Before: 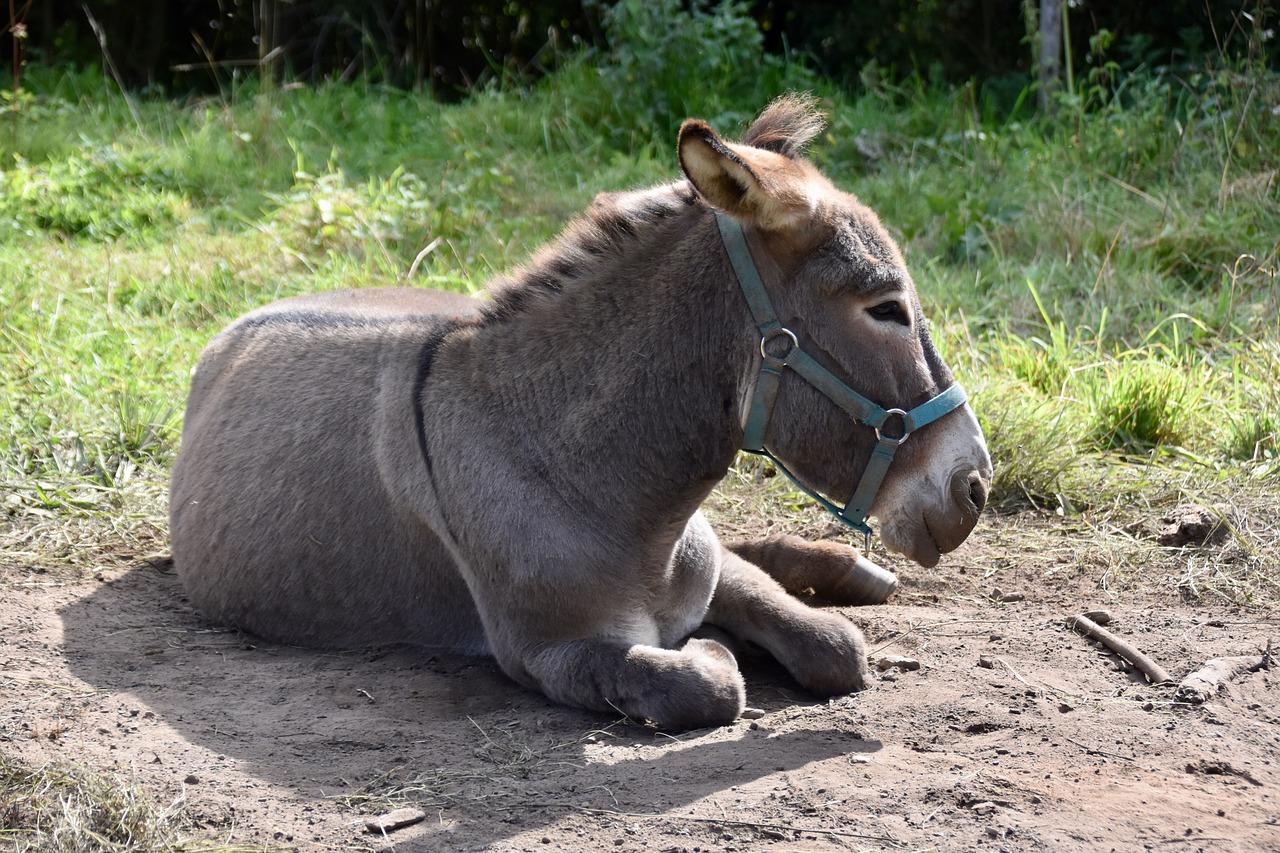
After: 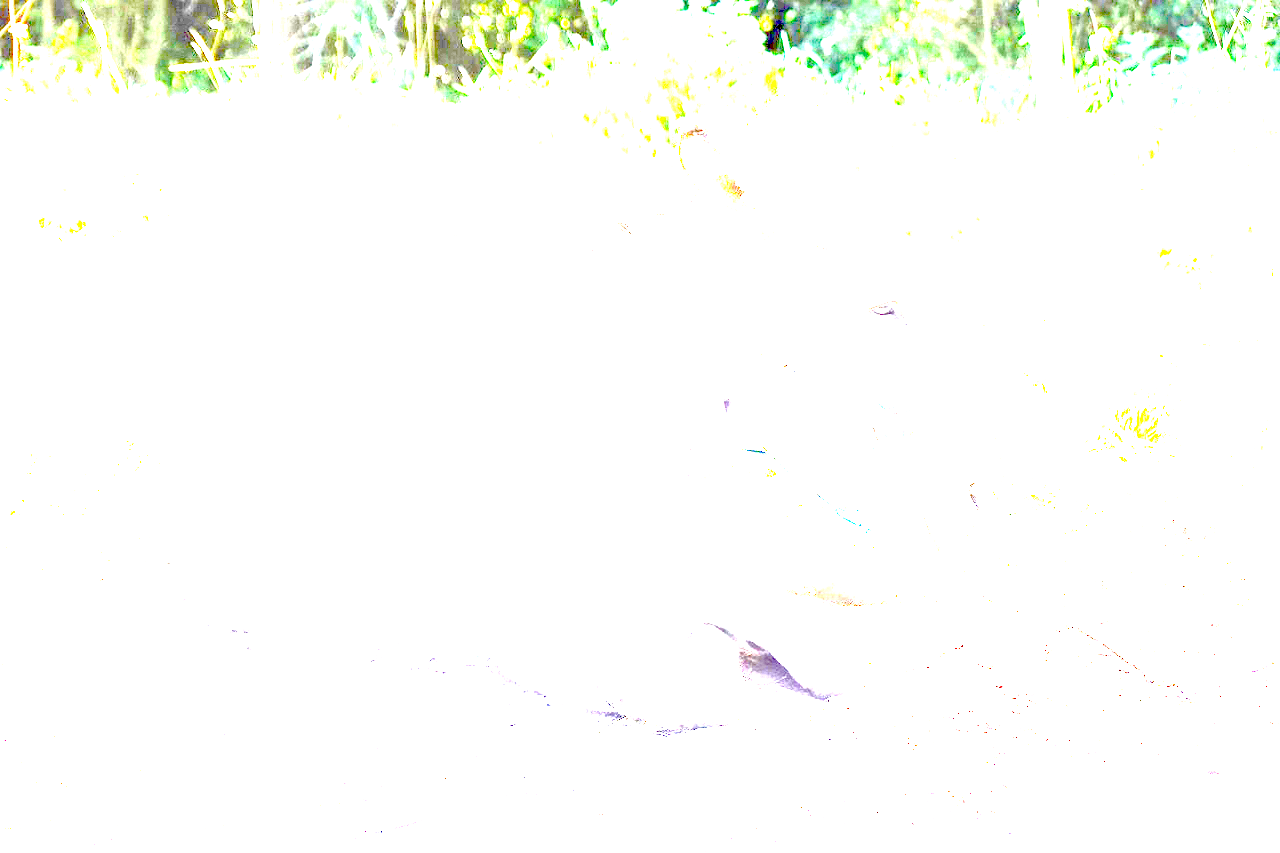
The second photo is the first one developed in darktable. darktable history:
local contrast: mode bilateral grid, contrast 19, coarseness 50, detail 141%, midtone range 0.2
exposure: exposure 7.92 EV, compensate exposure bias true, compensate highlight preservation false
